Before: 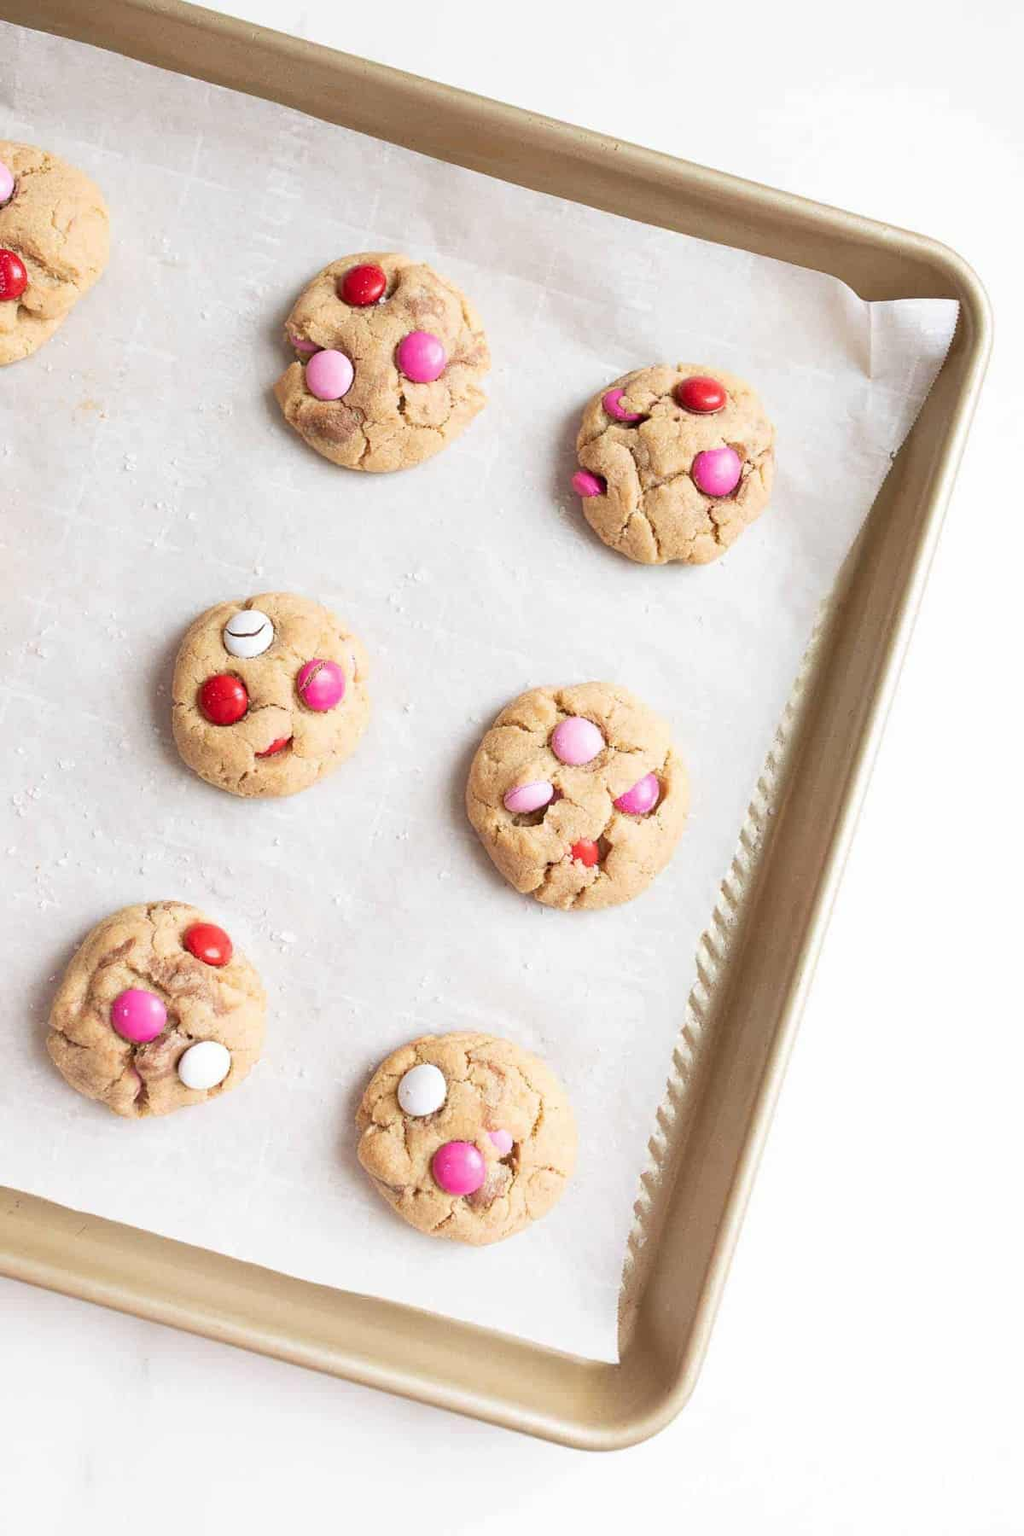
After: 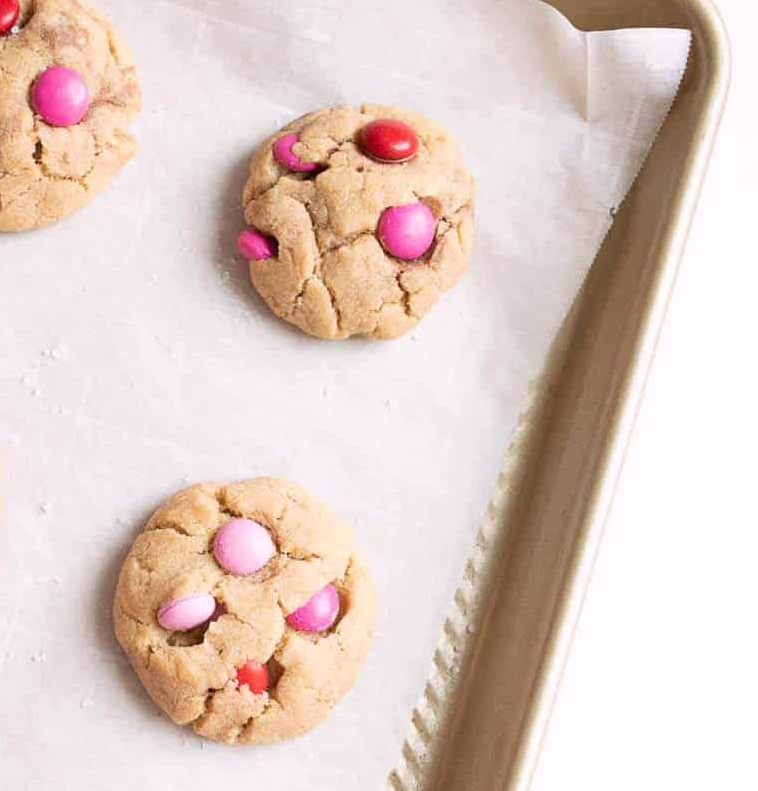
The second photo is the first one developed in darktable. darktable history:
color correction: highlights a* 3.11, highlights b* -1.25, shadows a* -0.094, shadows b* 2.15, saturation 0.983
crop: left 36.128%, top 17.923%, right 0.637%, bottom 38.094%
